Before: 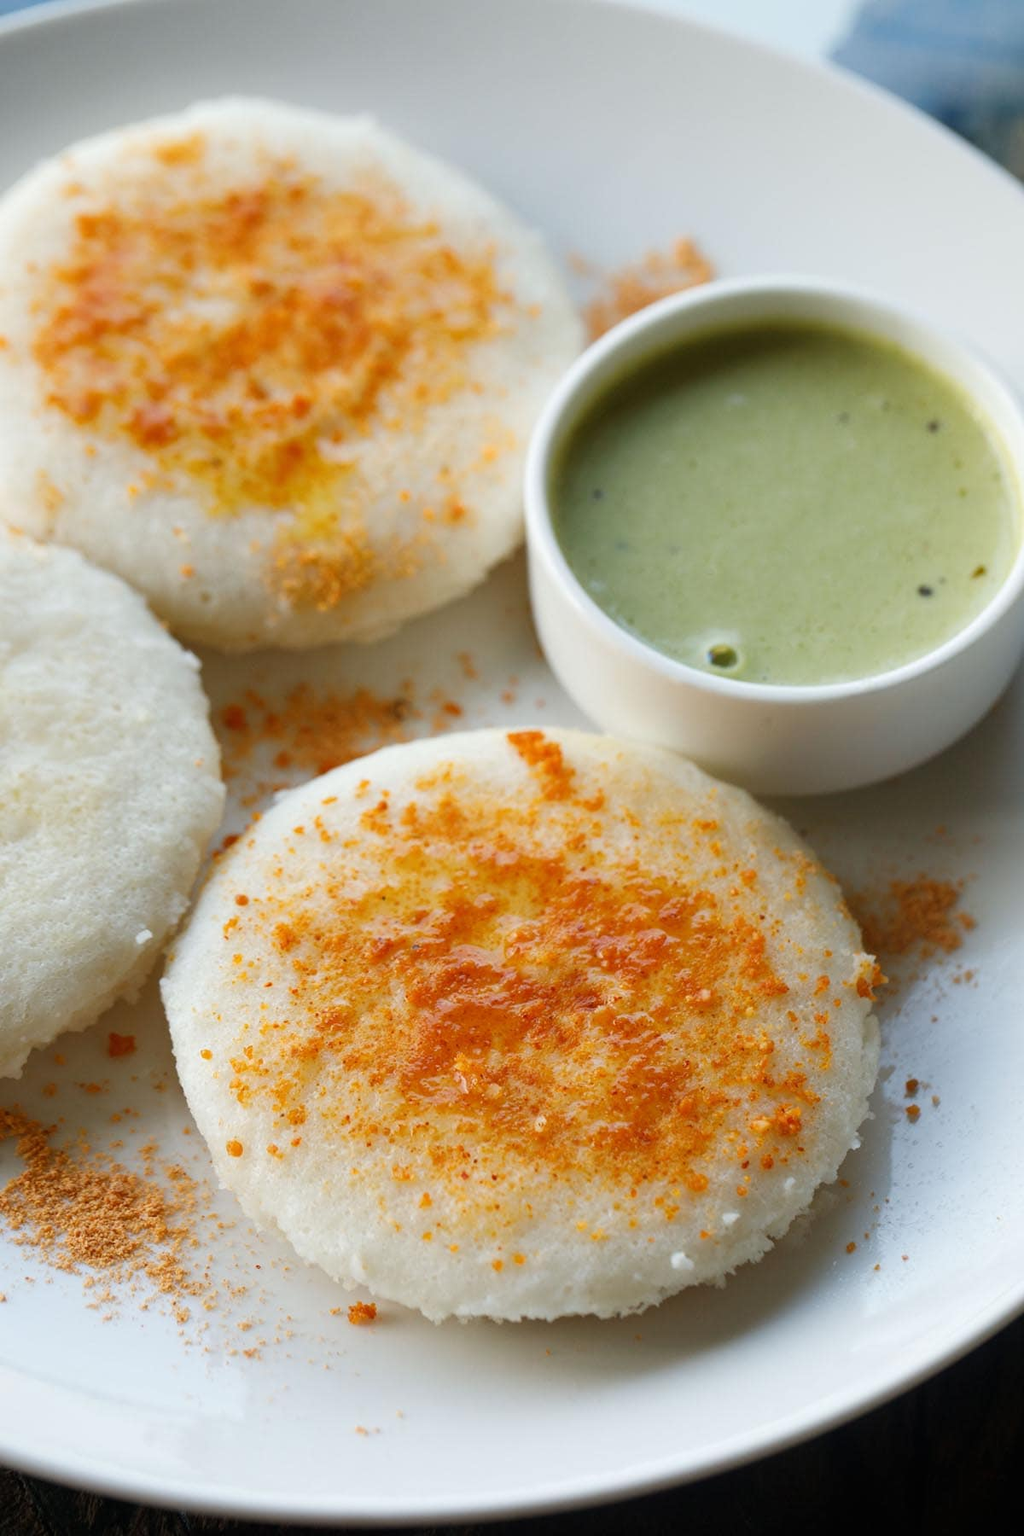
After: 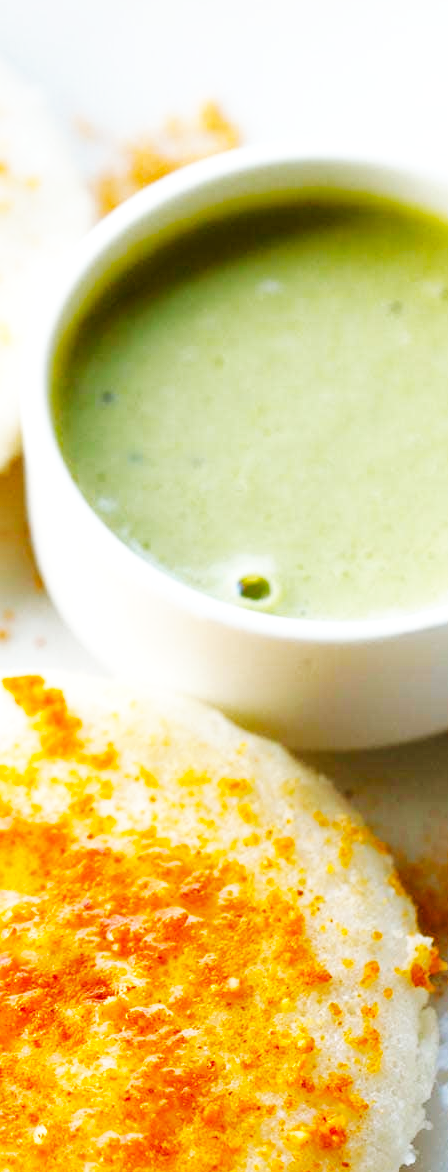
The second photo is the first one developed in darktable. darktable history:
color balance rgb: linear chroma grading › shadows -8.716%, linear chroma grading › global chroma 9.99%, perceptual saturation grading › global saturation 15.366%, perceptual saturation grading › highlights -19.258%, perceptual saturation grading › shadows 19.936%, global vibrance 20%
contrast brightness saturation: saturation -0.085
crop and rotate: left 49.455%, top 10.124%, right 13.159%, bottom 24.743%
base curve: curves: ch0 [(0, 0) (0.007, 0.004) (0.027, 0.03) (0.046, 0.07) (0.207, 0.54) (0.442, 0.872) (0.673, 0.972) (1, 1)], preserve colors none
shadows and highlights: shadows 10.03, white point adjustment 0.862, highlights -38.32
